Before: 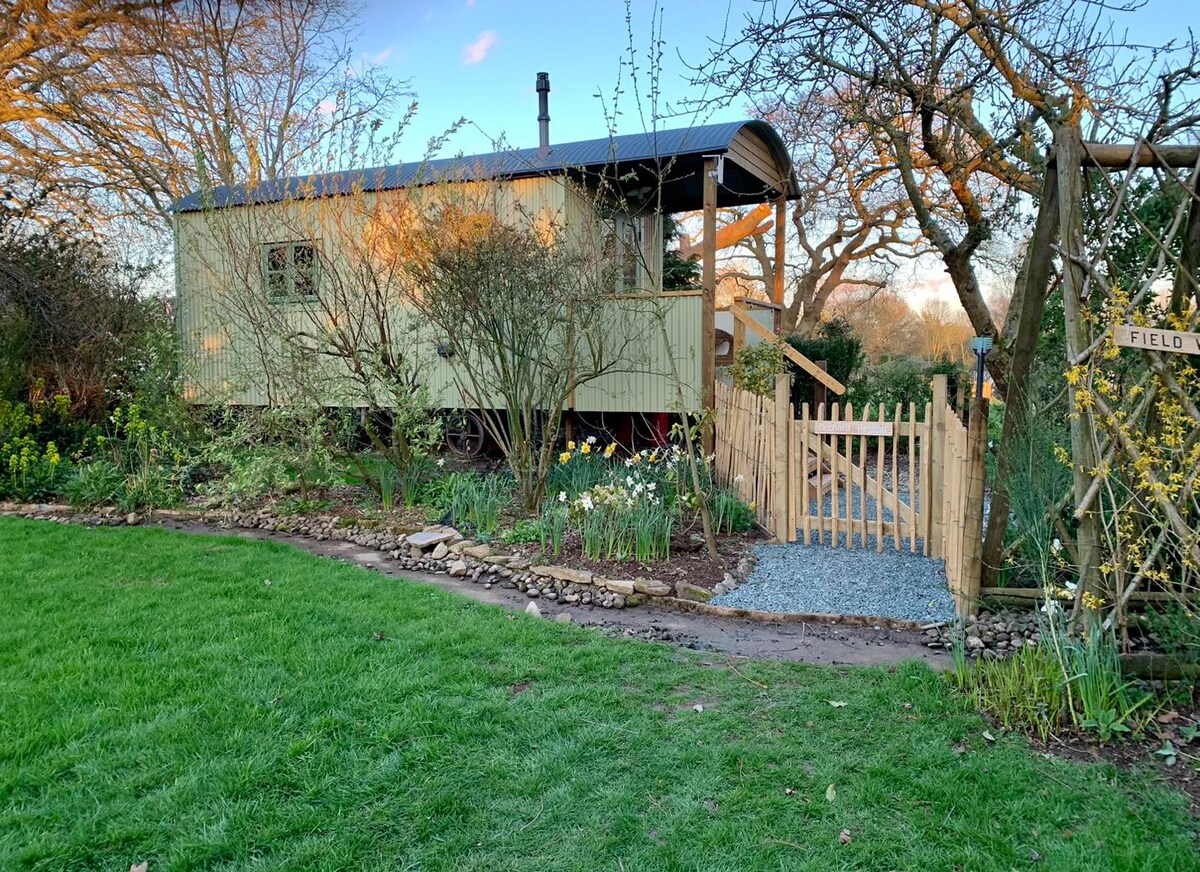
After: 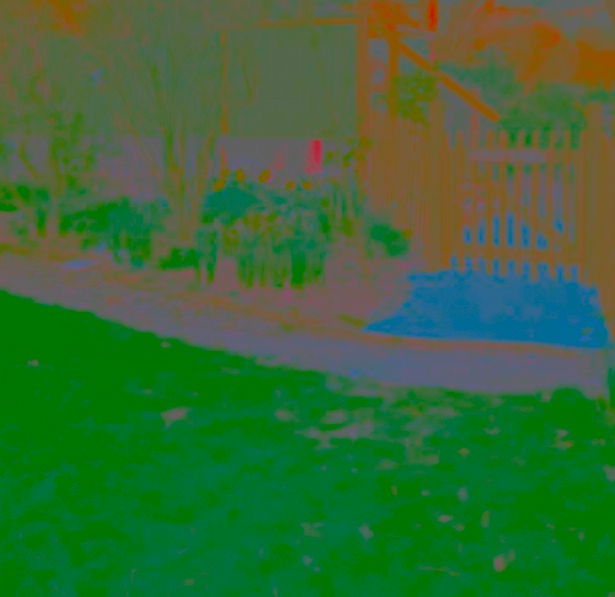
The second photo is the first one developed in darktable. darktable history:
crop and rotate: left 28.871%, top 31.446%, right 19.83%
contrast brightness saturation: contrast -0.989, brightness -0.166, saturation 0.738
local contrast: mode bilateral grid, contrast 26, coarseness 59, detail 152%, midtone range 0.2
shadows and highlights: soften with gaussian
